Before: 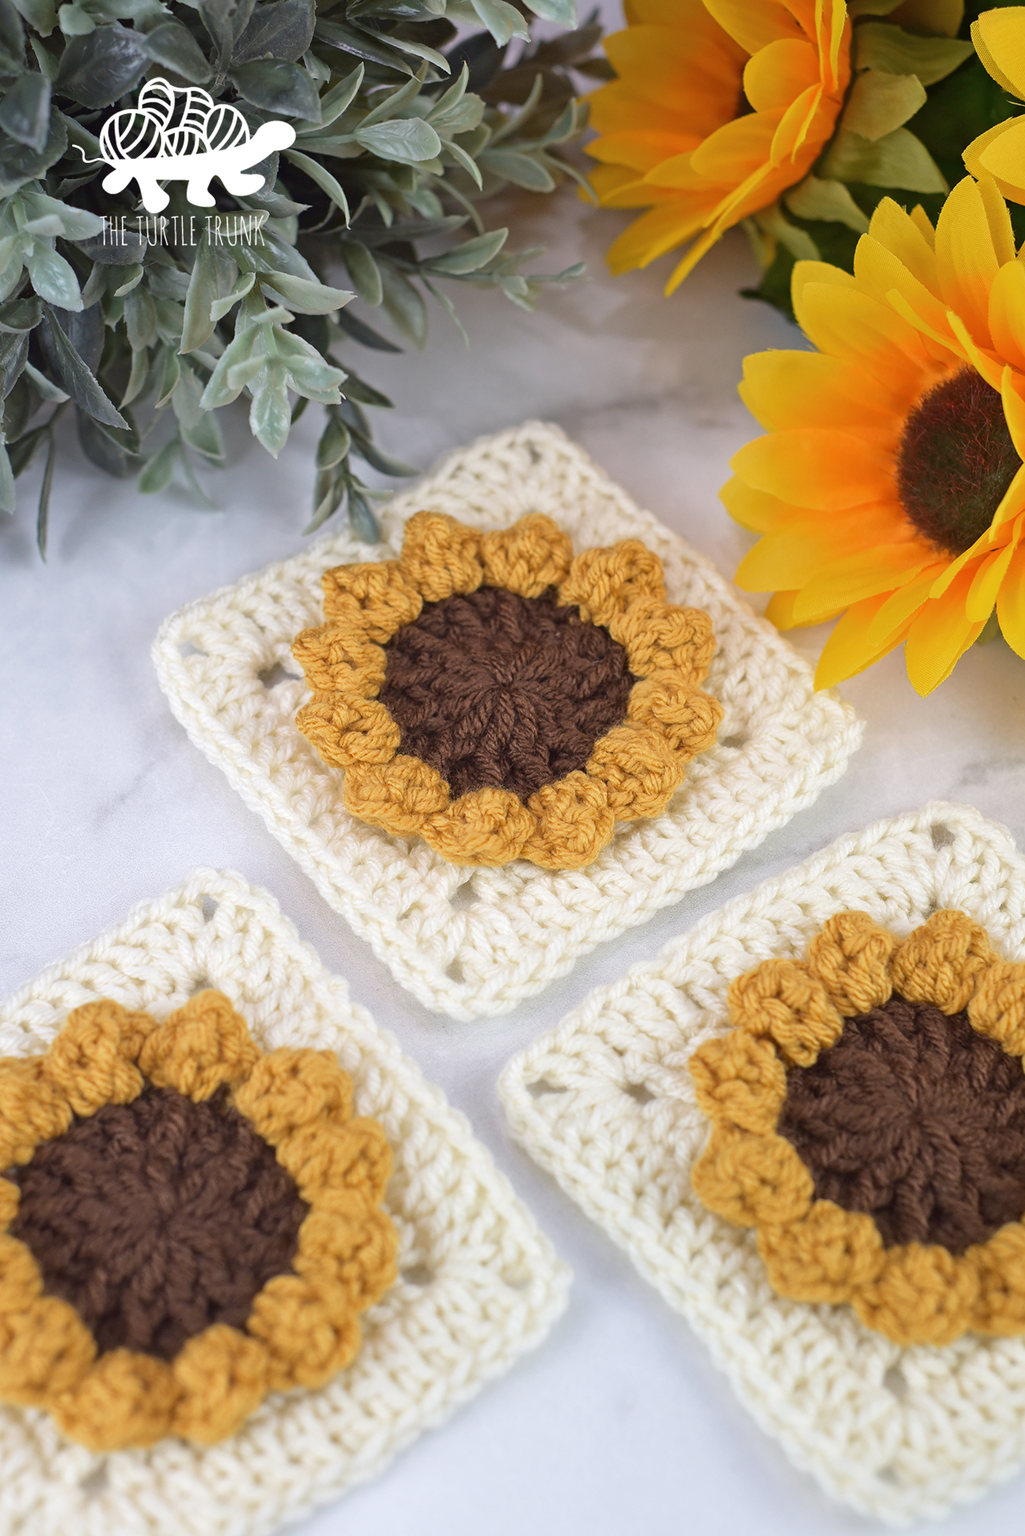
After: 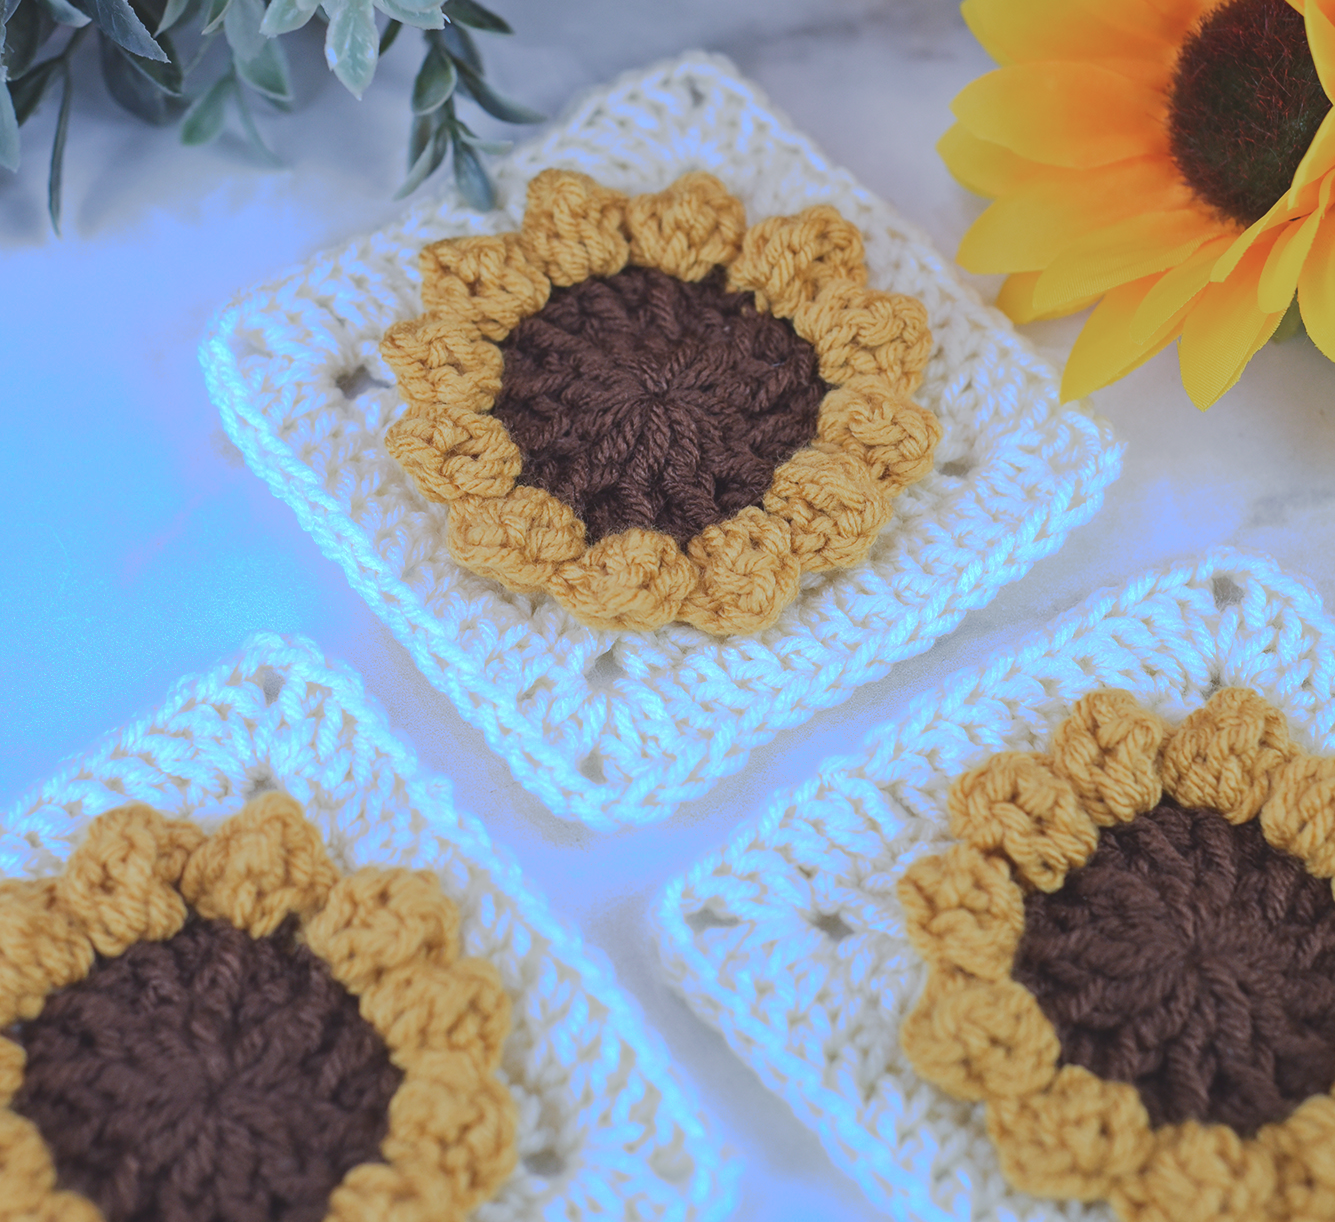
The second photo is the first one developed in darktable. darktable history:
color calibration: illuminant custom, x 0.391, y 0.392, temperature 3880.19 K
tone equalizer: edges refinement/feathering 500, mask exposure compensation -1.57 EV, preserve details no
crop and rotate: top 24.853%, bottom 14.017%
tone curve: curves: ch0 [(0, 0) (0.003, 0.098) (0.011, 0.099) (0.025, 0.103) (0.044, 0.114) (0.069, 0.13) (0.1, 0.142) (0.136, 0.161) (0.177, 0.189) (0.224, 0.224) (0.277, 0.266) (0.335, 0.32) (0.399, 0.38) (0.468, 0.45) (0.543, 0.522) (0.623, 0.598) (0.709, 0.669) (0.801, 0.731) (0.898, 0.786) (1, 1)], preserve colors none
